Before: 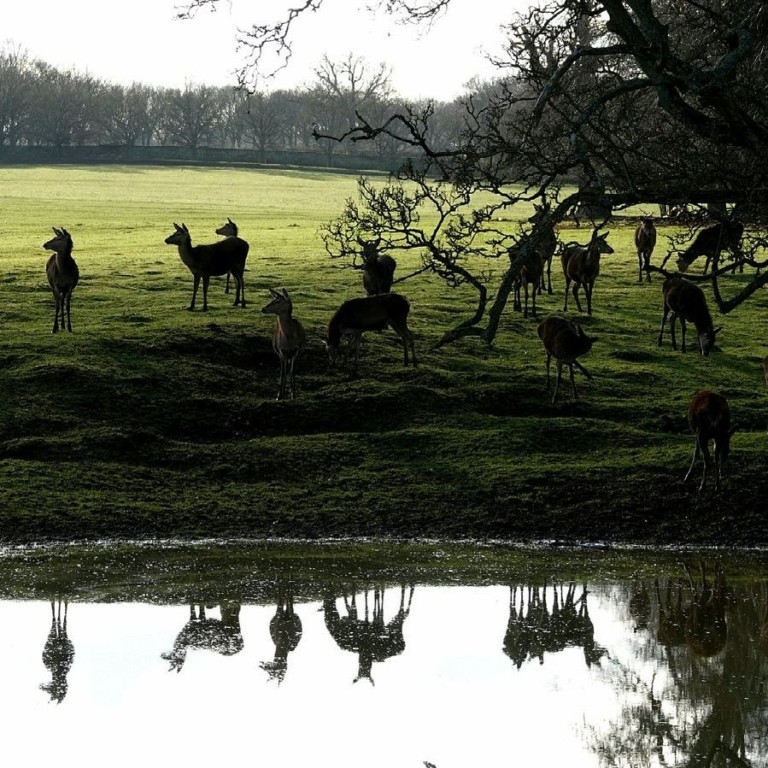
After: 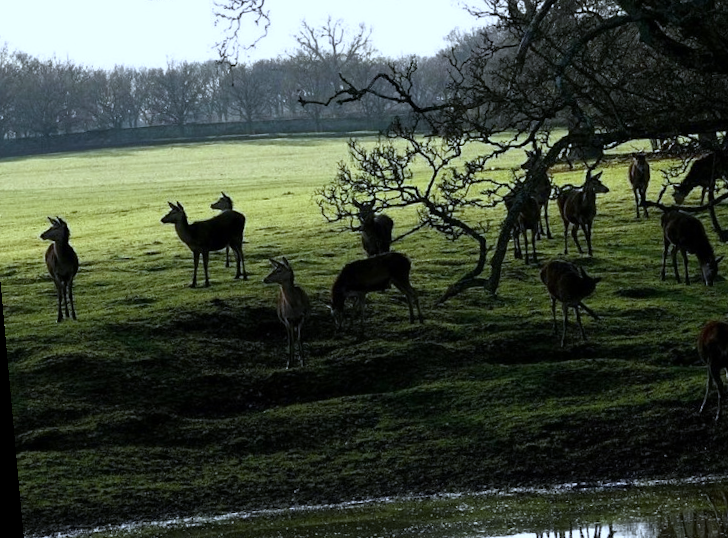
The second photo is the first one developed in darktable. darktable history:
rotate and perspective: rotation -5.2°, automatic cropping off
crop: left 3.015%, top 8.969%, right 9.647%, bottom 26.457%
white balance: red 0.926, green 1.003, blue 1.133
